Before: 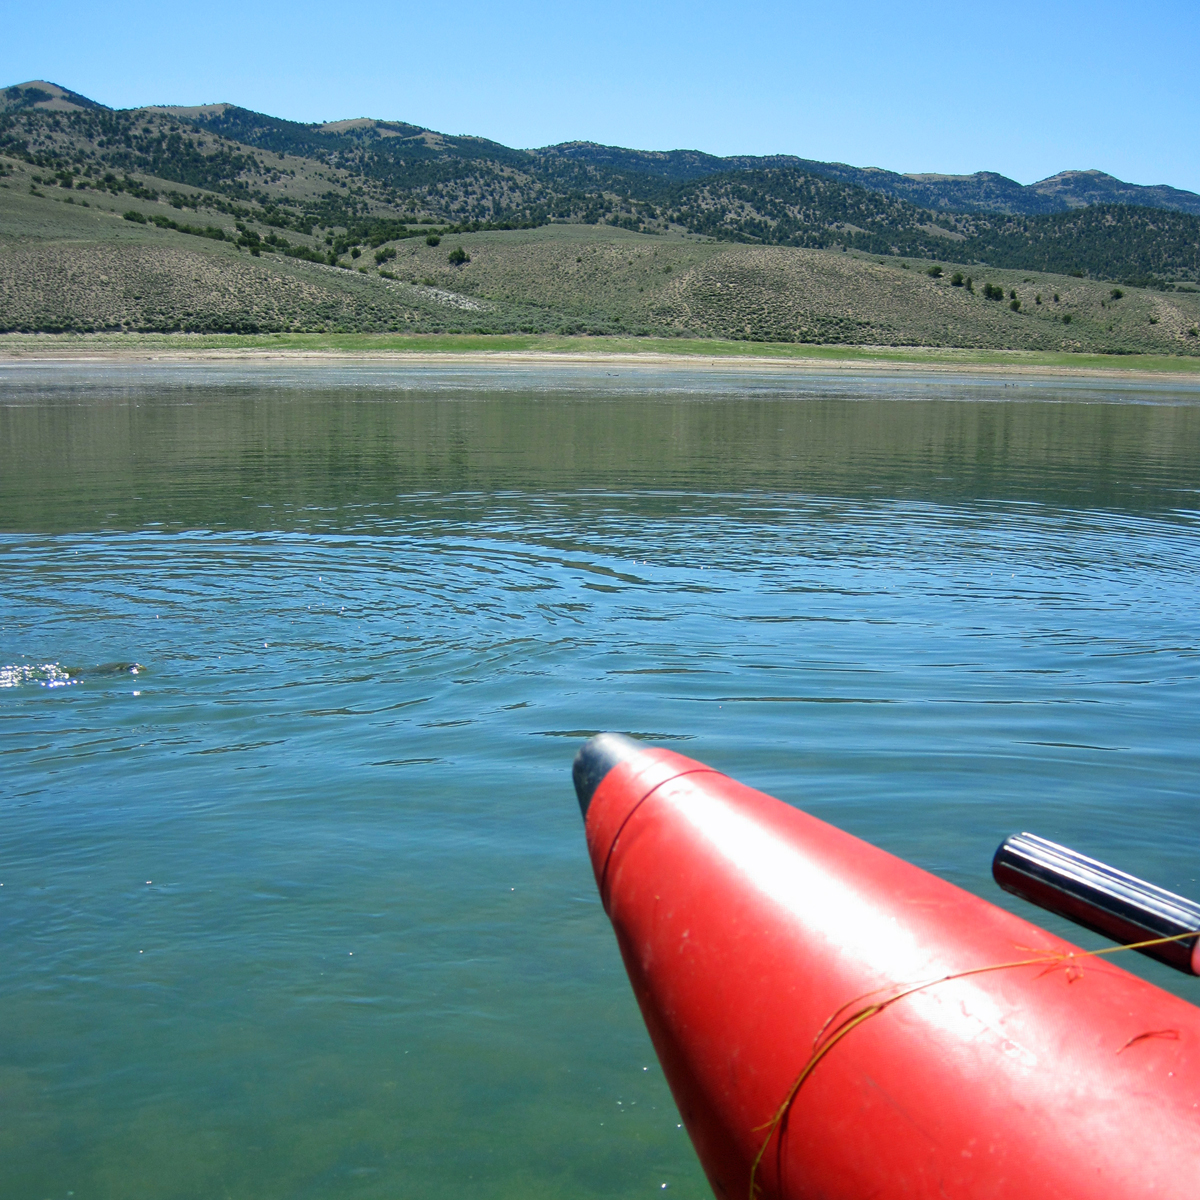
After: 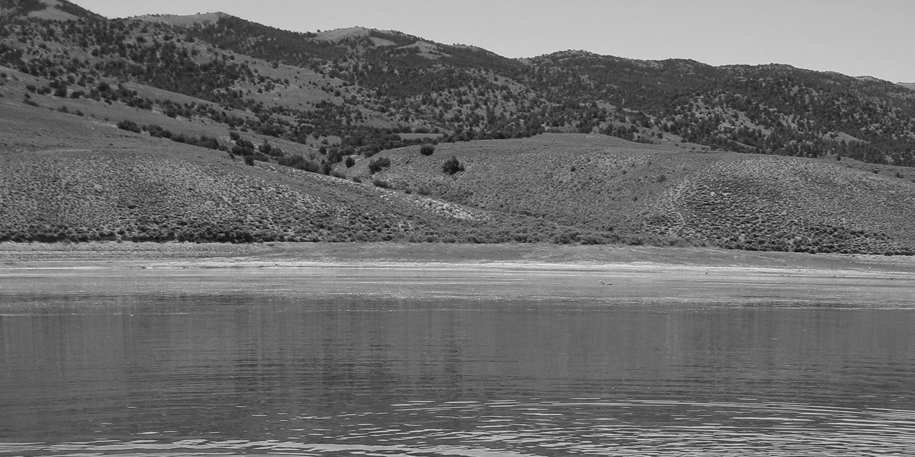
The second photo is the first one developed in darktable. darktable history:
crop: left 0.579%, top 7.627%, right 23.167%, bottom 54.275%
monochrome: a 30.25, b 92.03
